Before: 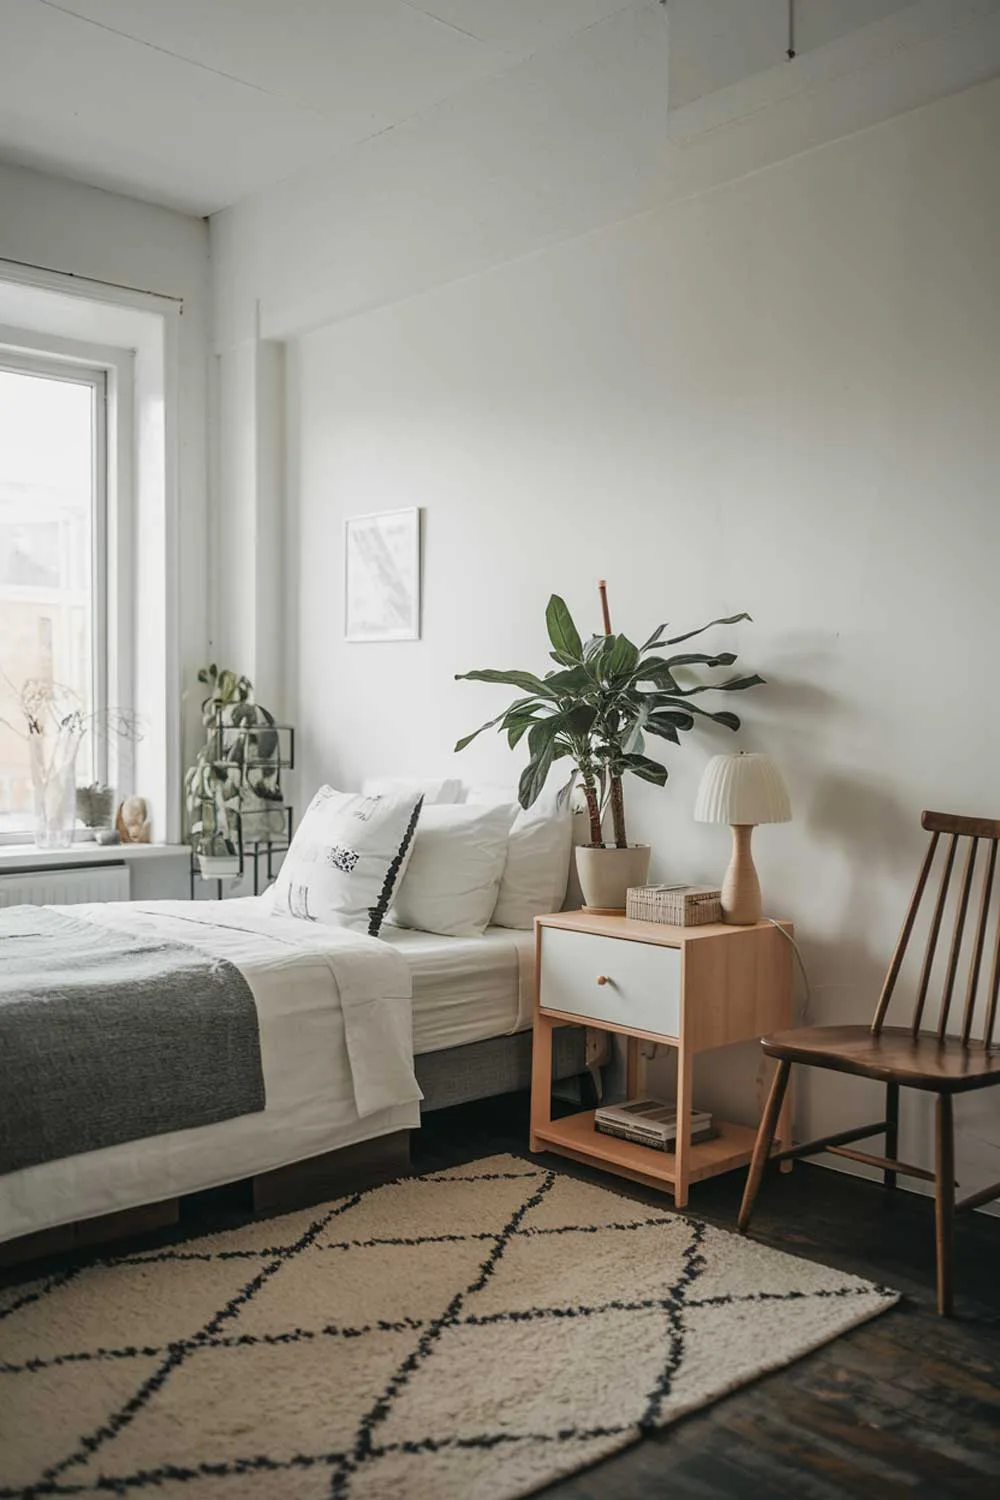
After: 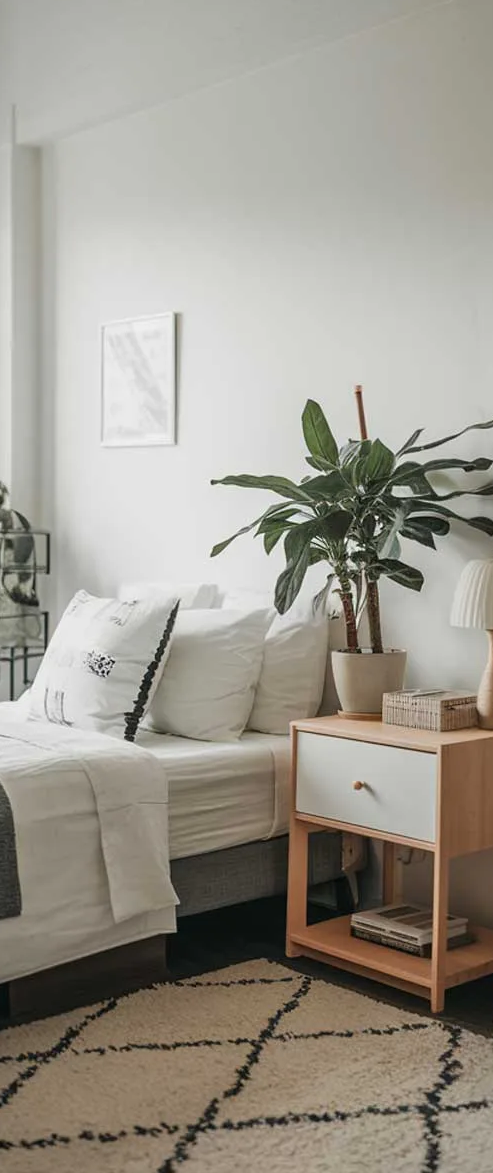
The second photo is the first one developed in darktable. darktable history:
crop and rotate: angle 0.013°, left 24.44%, top 13.026%, right 26.24%, bottom 8.692%
